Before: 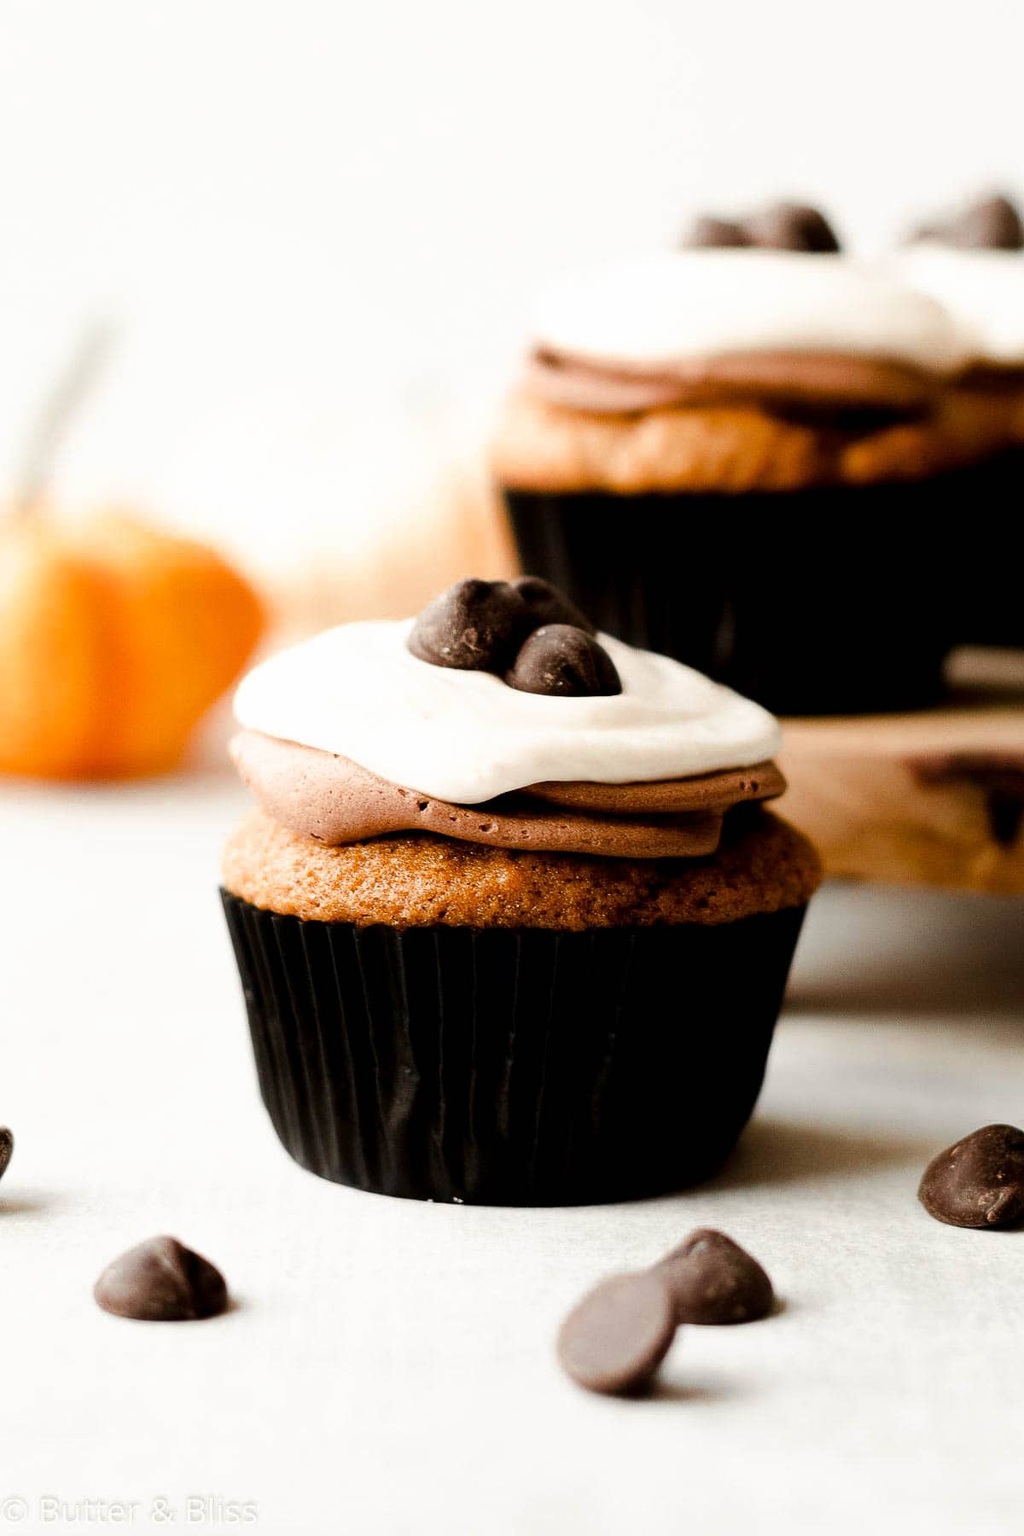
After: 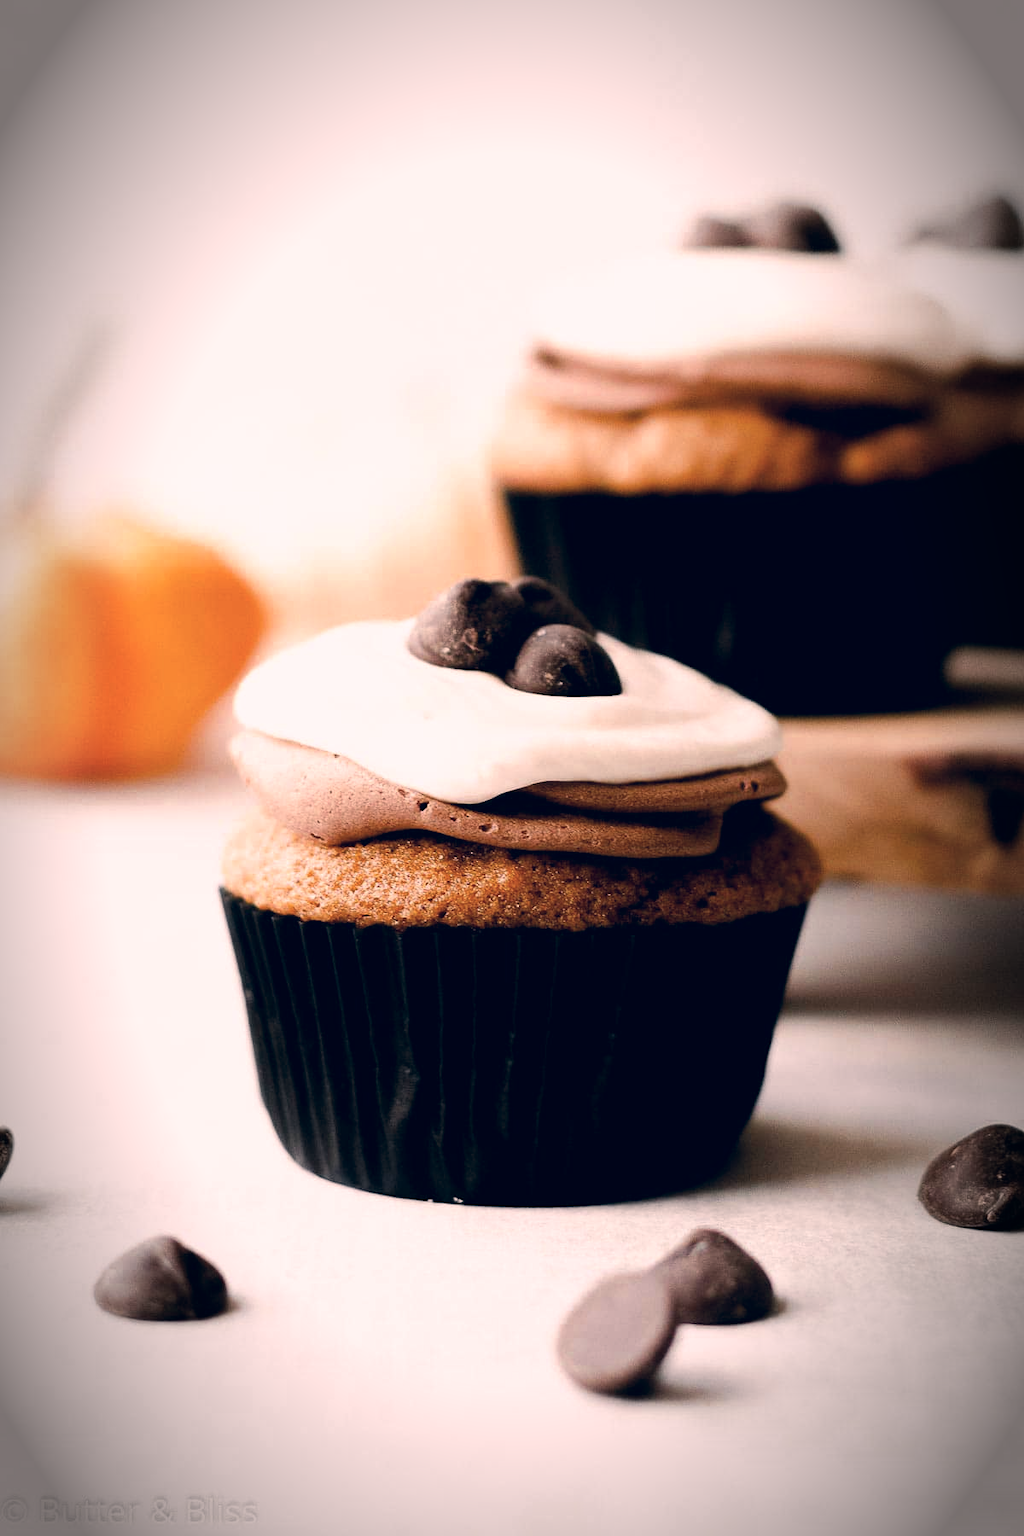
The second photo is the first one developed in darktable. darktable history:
color correction: highlights a* 13.74, highlights b* 5.71, shadows a* -5.77, shadows b* -15.71, saturation 0.839
vignetting: brightness -0.812, automatic ratio true
